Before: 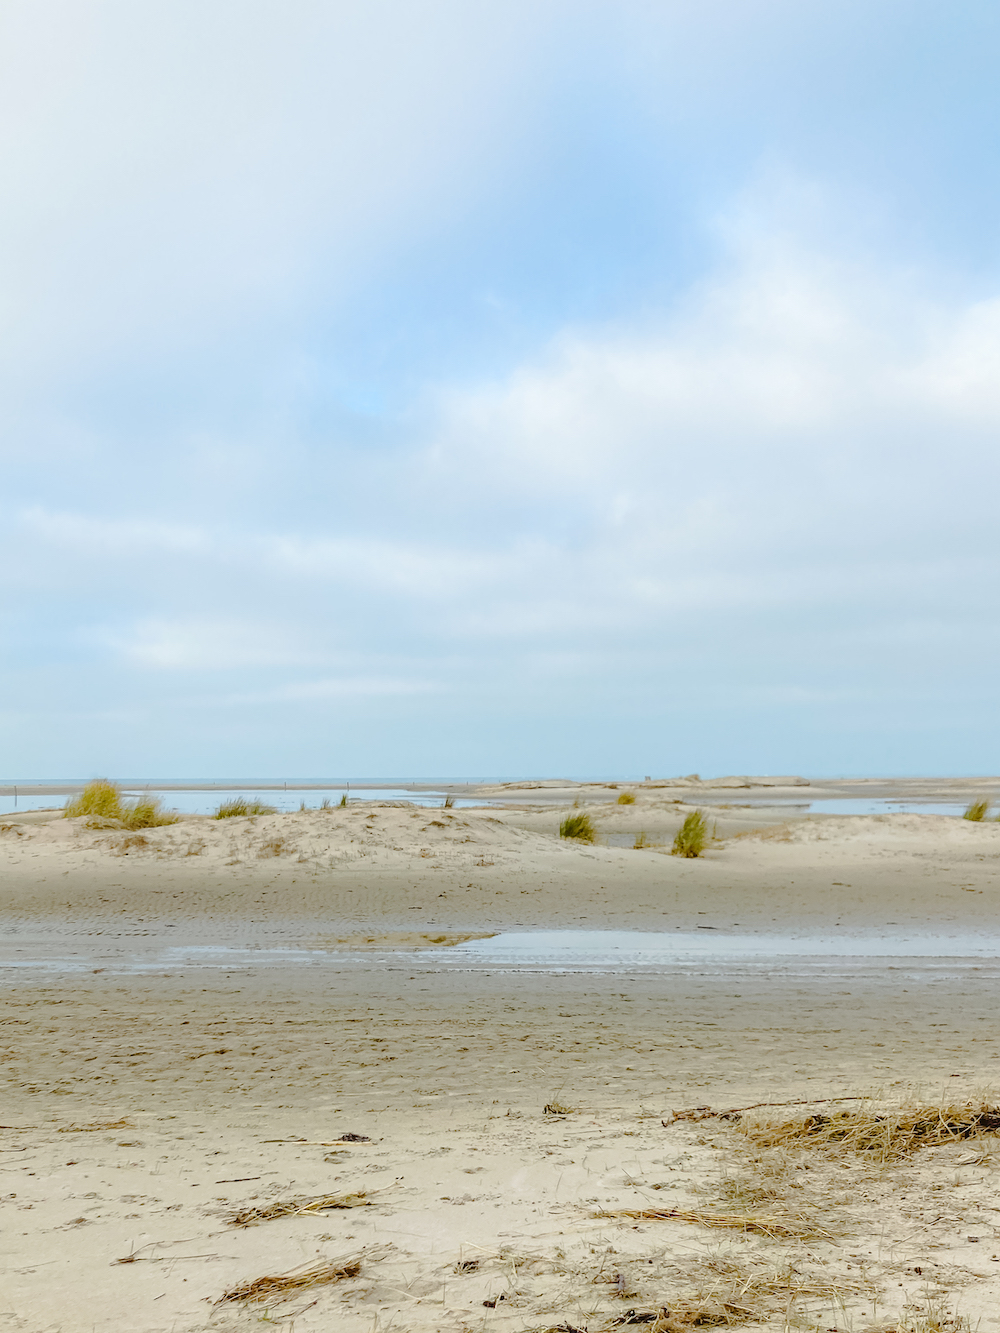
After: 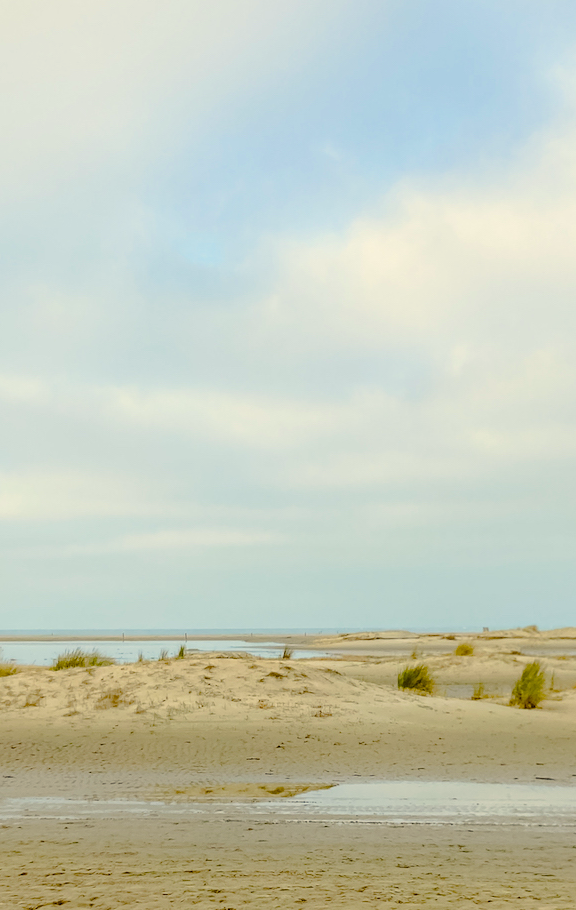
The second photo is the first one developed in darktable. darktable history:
crop: left 16.221%, top 11.202%, right 26.143%, bottom 20.466%
color balance rgb: highlights gain › chroma 0.129%, highlights gain › hue 330.06°, perceptual saturation grading › global saturation 29.747%
color correction: highlights a* 1.32, highlights b* 18.12
